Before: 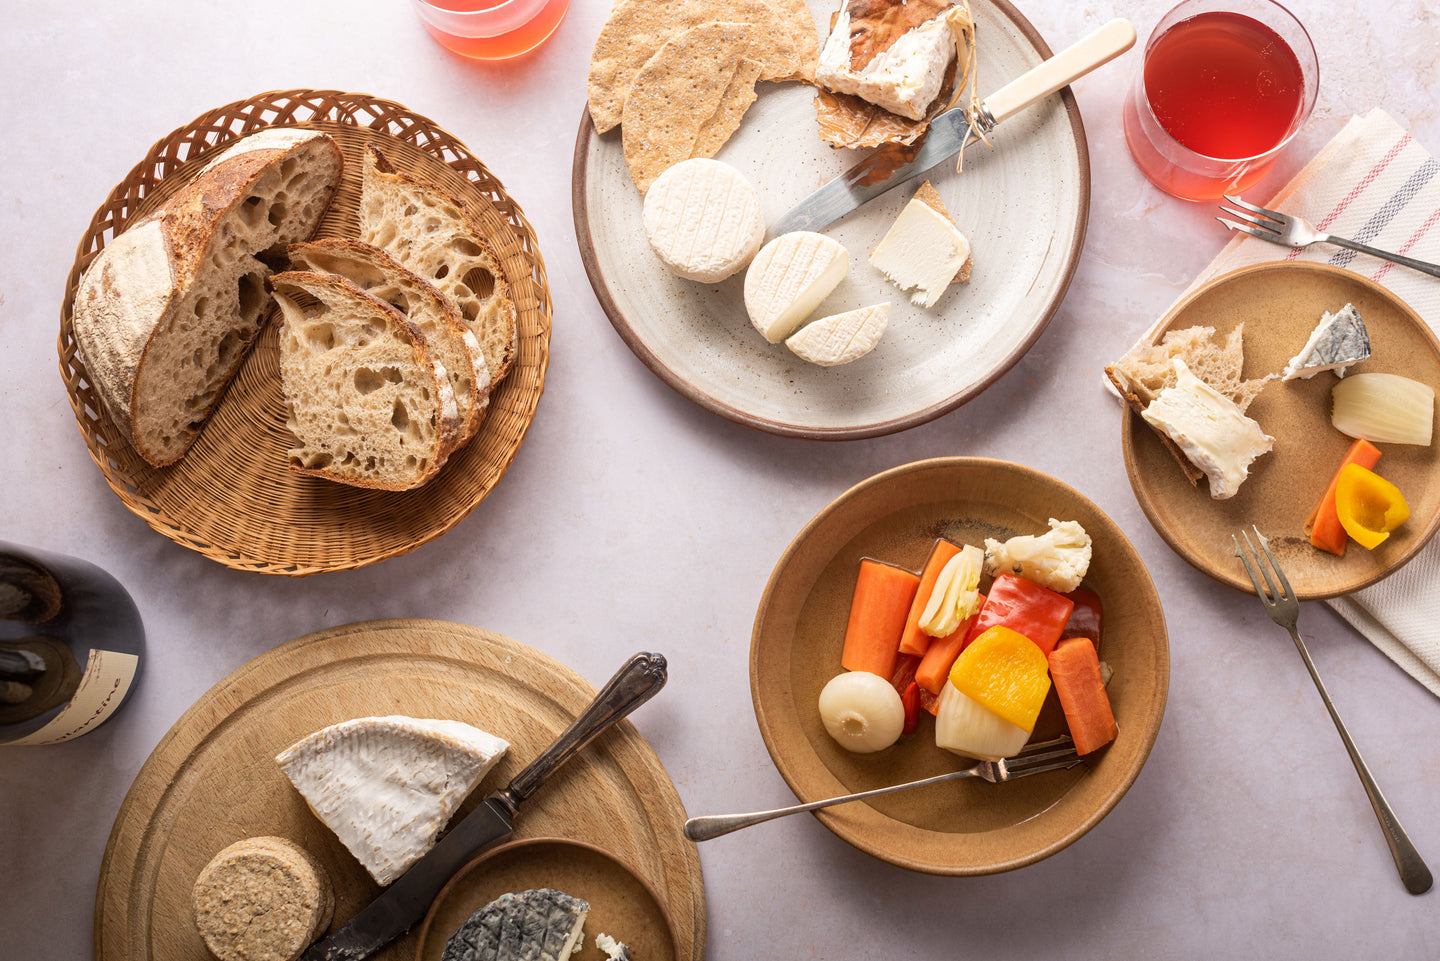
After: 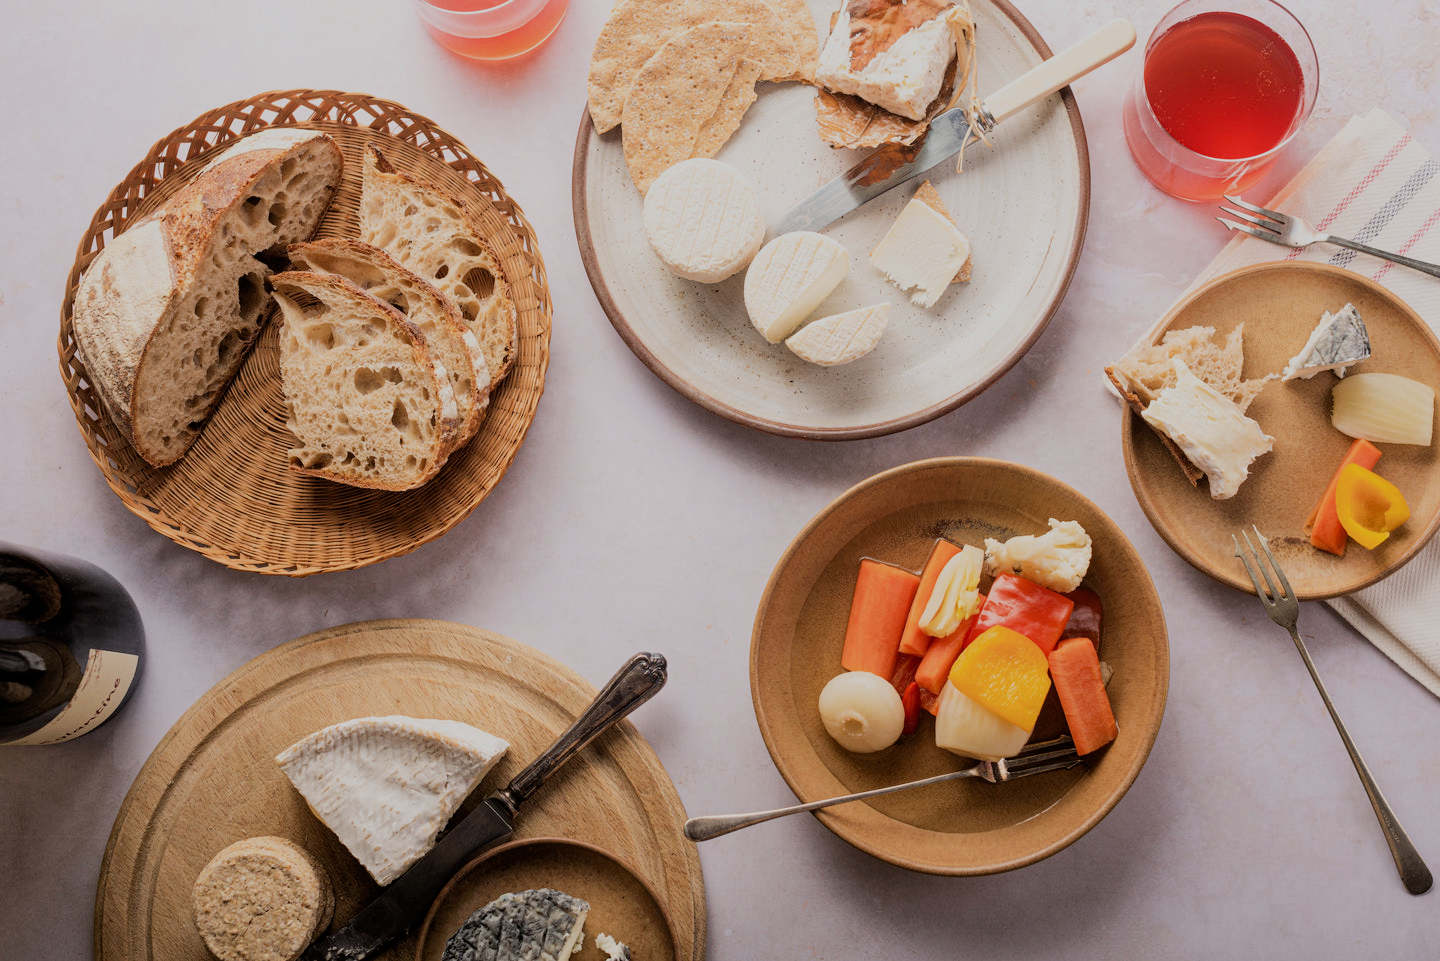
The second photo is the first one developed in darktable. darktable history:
filmic rgb: black relative exposure -6.93 EV, white relative exposure 5.62 EV, hardness 2.85
